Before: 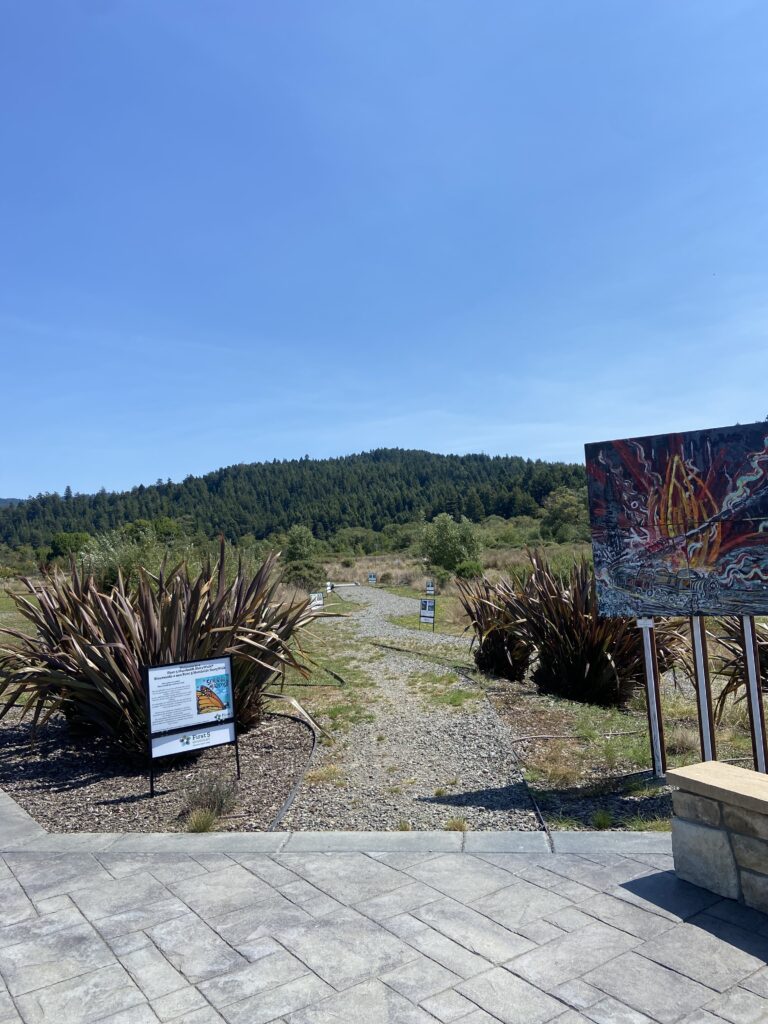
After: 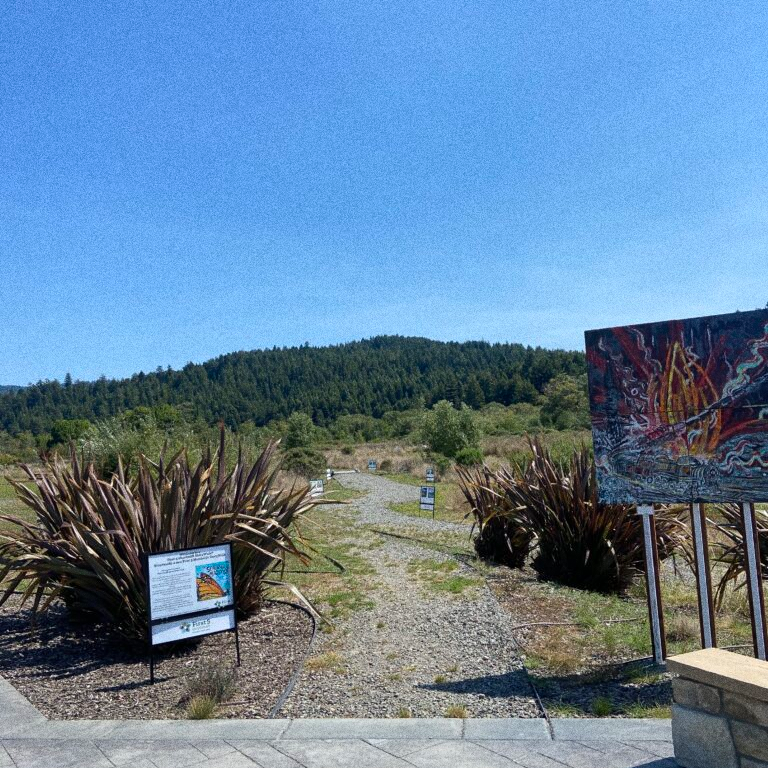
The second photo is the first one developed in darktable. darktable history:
crop: top 11.038%, bottom 13.962%
grain: coarseness 0.09 ISO, strength 40%
vibrance: vibrance 14%
